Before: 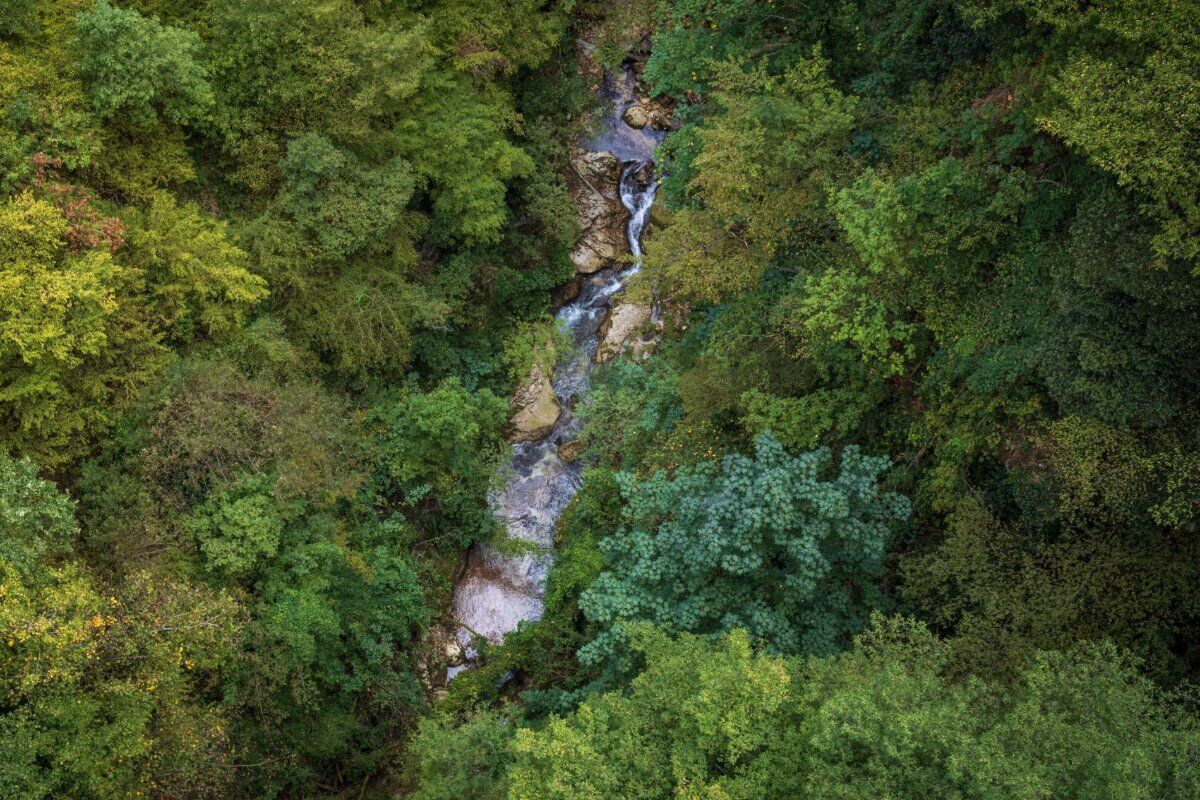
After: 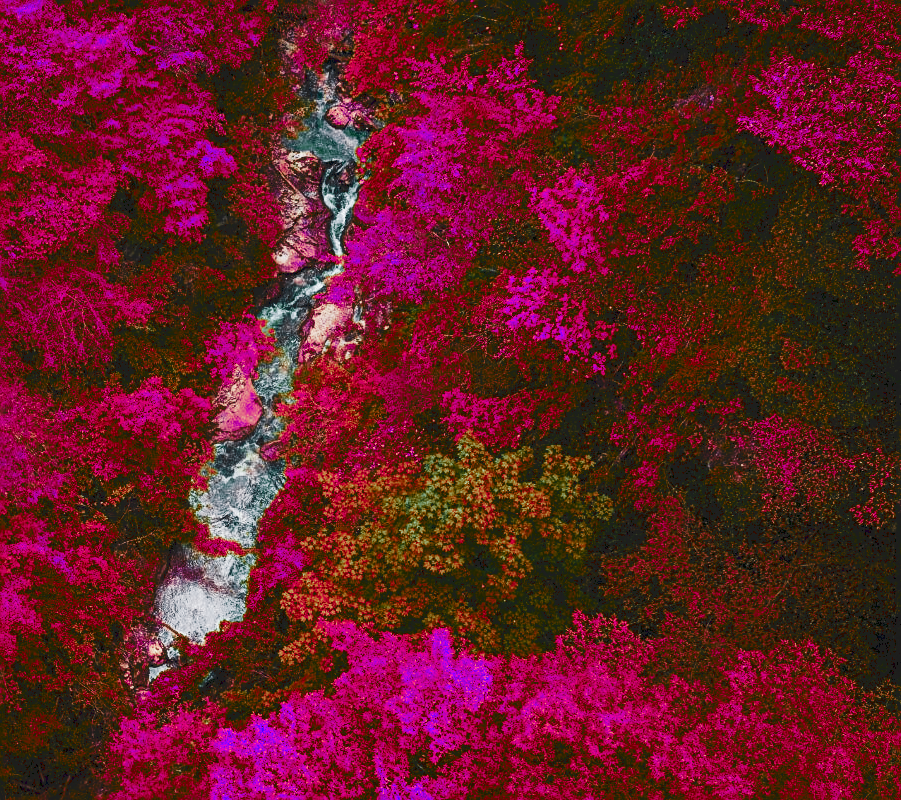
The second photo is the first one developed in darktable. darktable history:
crop and rotate: left 24.913%
color zones: curves: ch0 [(0.826, 0.353)]; ch1 [(0.242, 0.647) (0.889, 0.342)]; ch2 [(0.246, 0.089) (0.969, 0.068)], mix 102.06%
contrast brightness saturation: contrast 0.202, brightness 0.159, saturation 0.224
tone curve: curves: ch0 [(0, 0) (0.003, 0.103) (0.011, 0.103) (0.025, 0.105) (0.044, 0.108) (0.069, 0.108) (0.1, 0.111) (0.136, 0.121) (0.177, 0.145) (0.224, 0.174) (0.277, 0.223) (0.335, 0.289) (0.399, 0.374) (0.468, 0.47) (0.543, 0.579) (0.623, 0.687) (0.709, 0.787) (0.801, 0.879) (0.898, 0.942) (1, 1)], preserve colors none
sharpen: on, module defaults
local contrast: mode bilateral grid, contrast 99, coarseness 100, detail 93%, midtone range 0.2
velvia: on, module defaults
